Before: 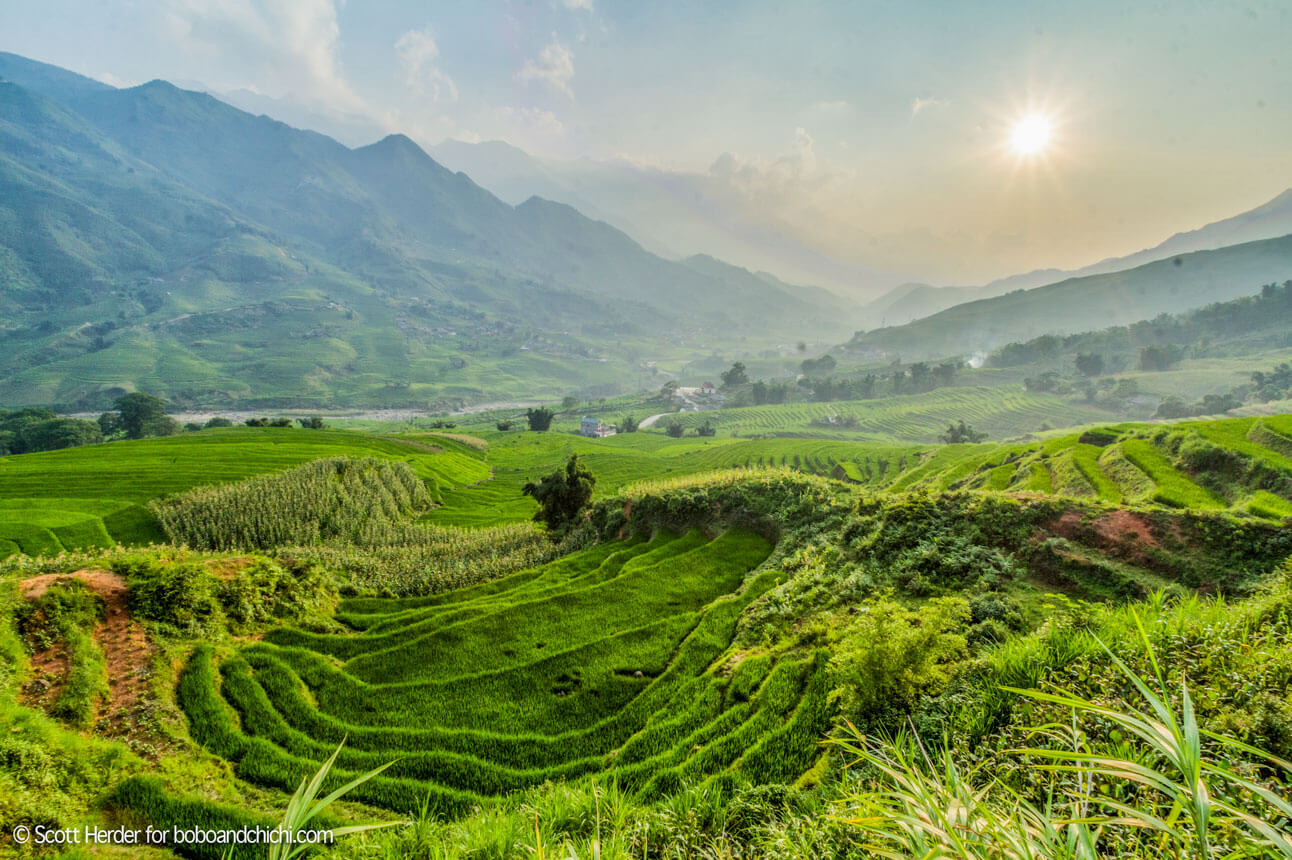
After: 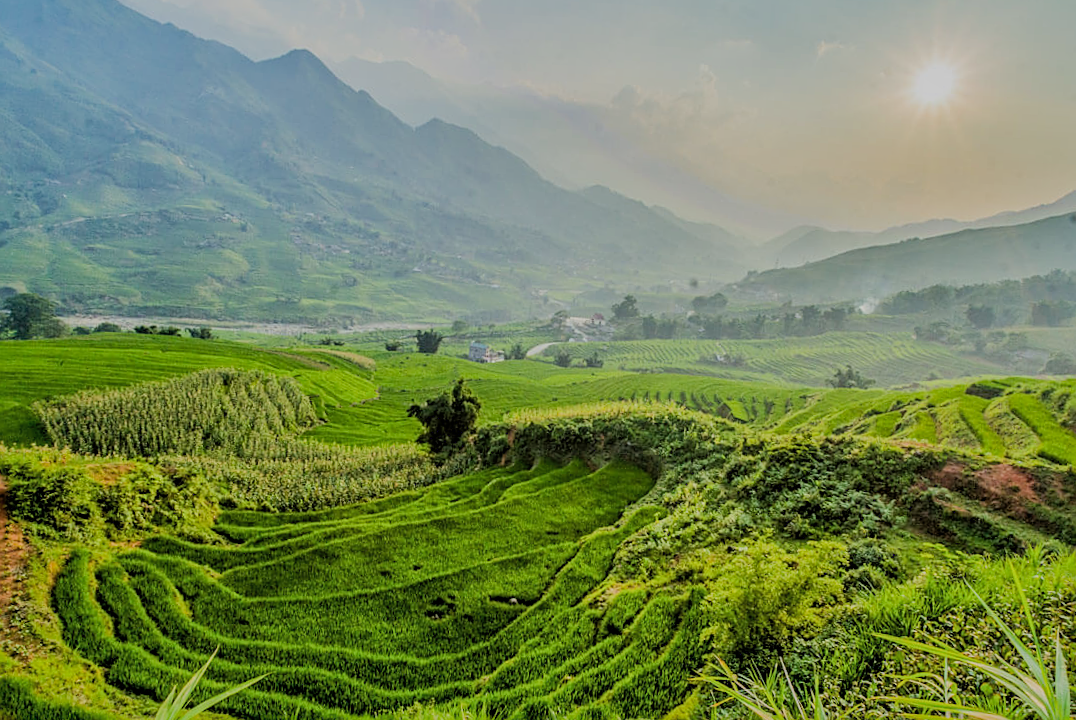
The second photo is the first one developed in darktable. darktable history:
crop and rotate: angle -3.08°, left 5.415%, top 5.167%, right 4.642%, bottom 4.364%
shadows and highlights: on, module defaults
filmic rgb: black relative exposure -7.65 EV, white relative exposure 4.56 EV, hardness 3.61, iterations of high-quality reconstruction 0
sharpen: on, module defaults
exposure: black level correction 0.001, exposure 0.14 EV, compensate exposure bias true, compensate highlight preservation false
